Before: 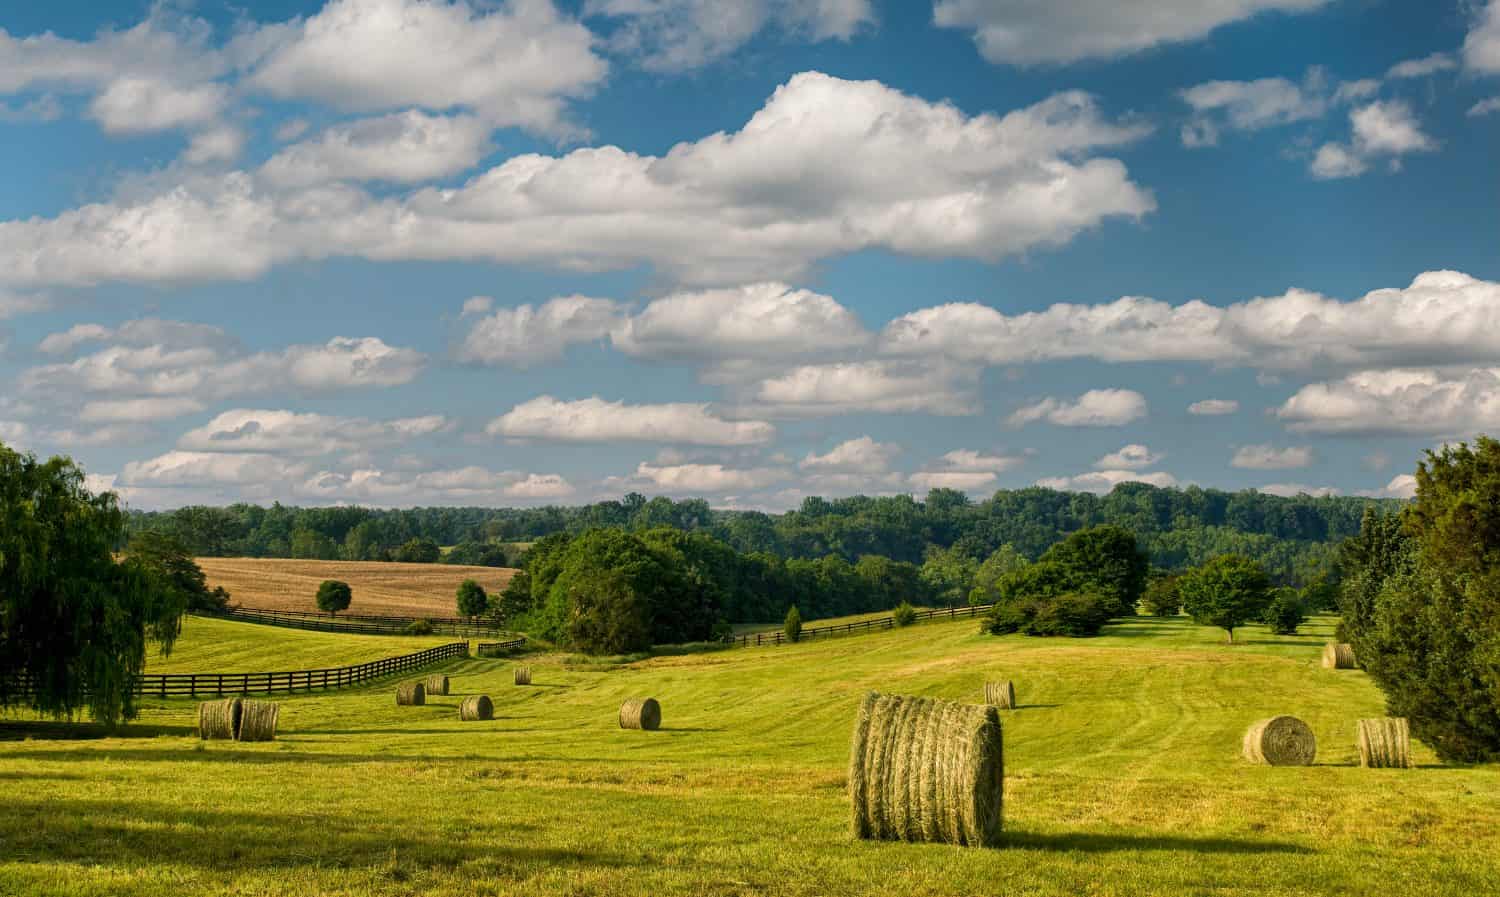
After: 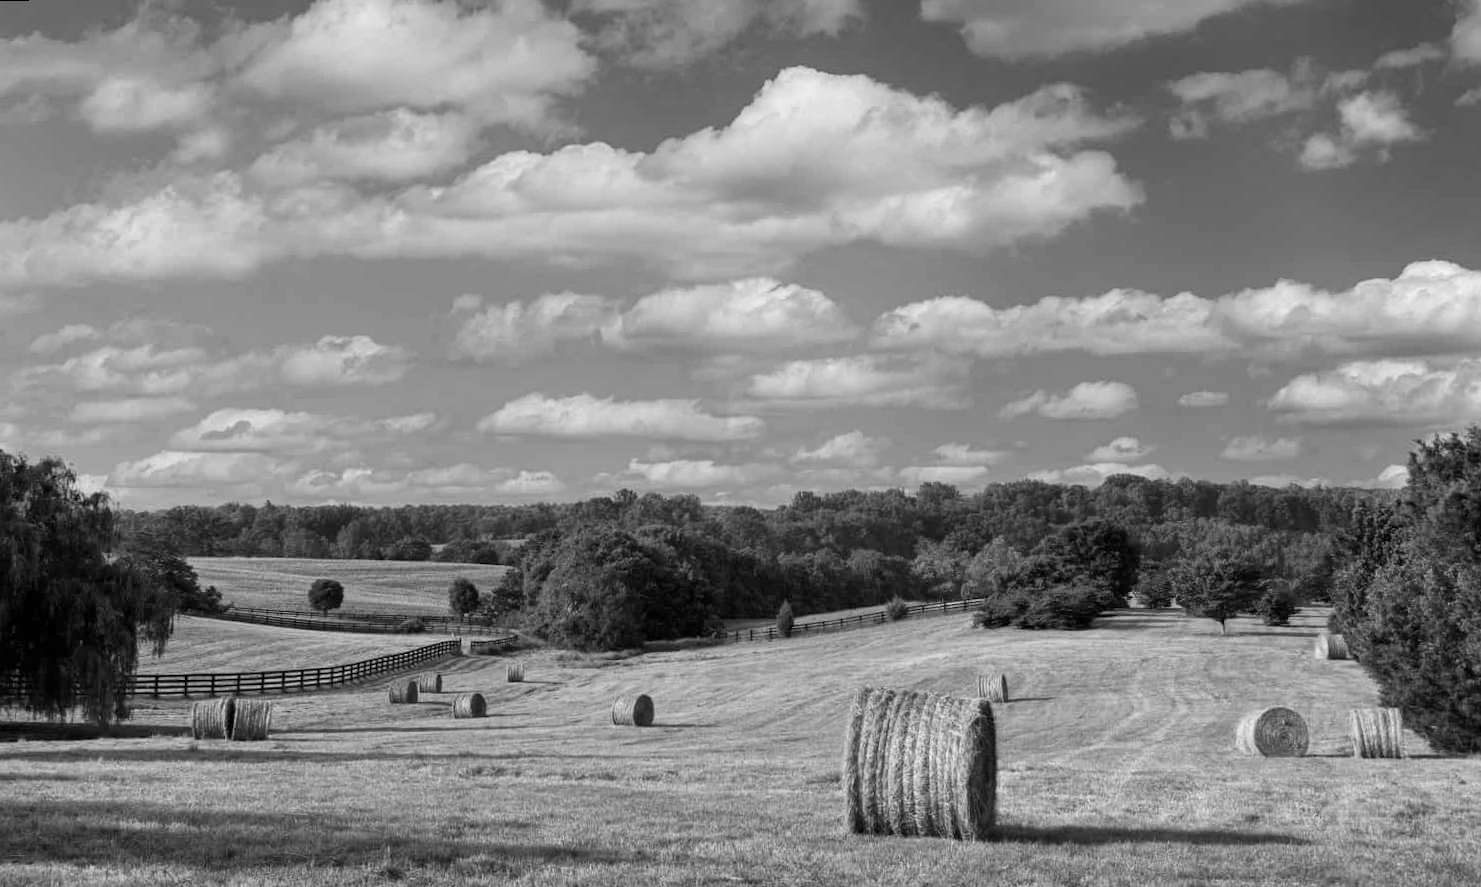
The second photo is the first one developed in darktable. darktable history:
monochrome: a -71.75, b 75.82
rotate and perspective: rotation -0.45°, automatic cropping original format, crop left 0.008, crop right 0.992, crop top 0.012, crop bottom 0.988
levels: levels [0, 0.476, 0.951]
